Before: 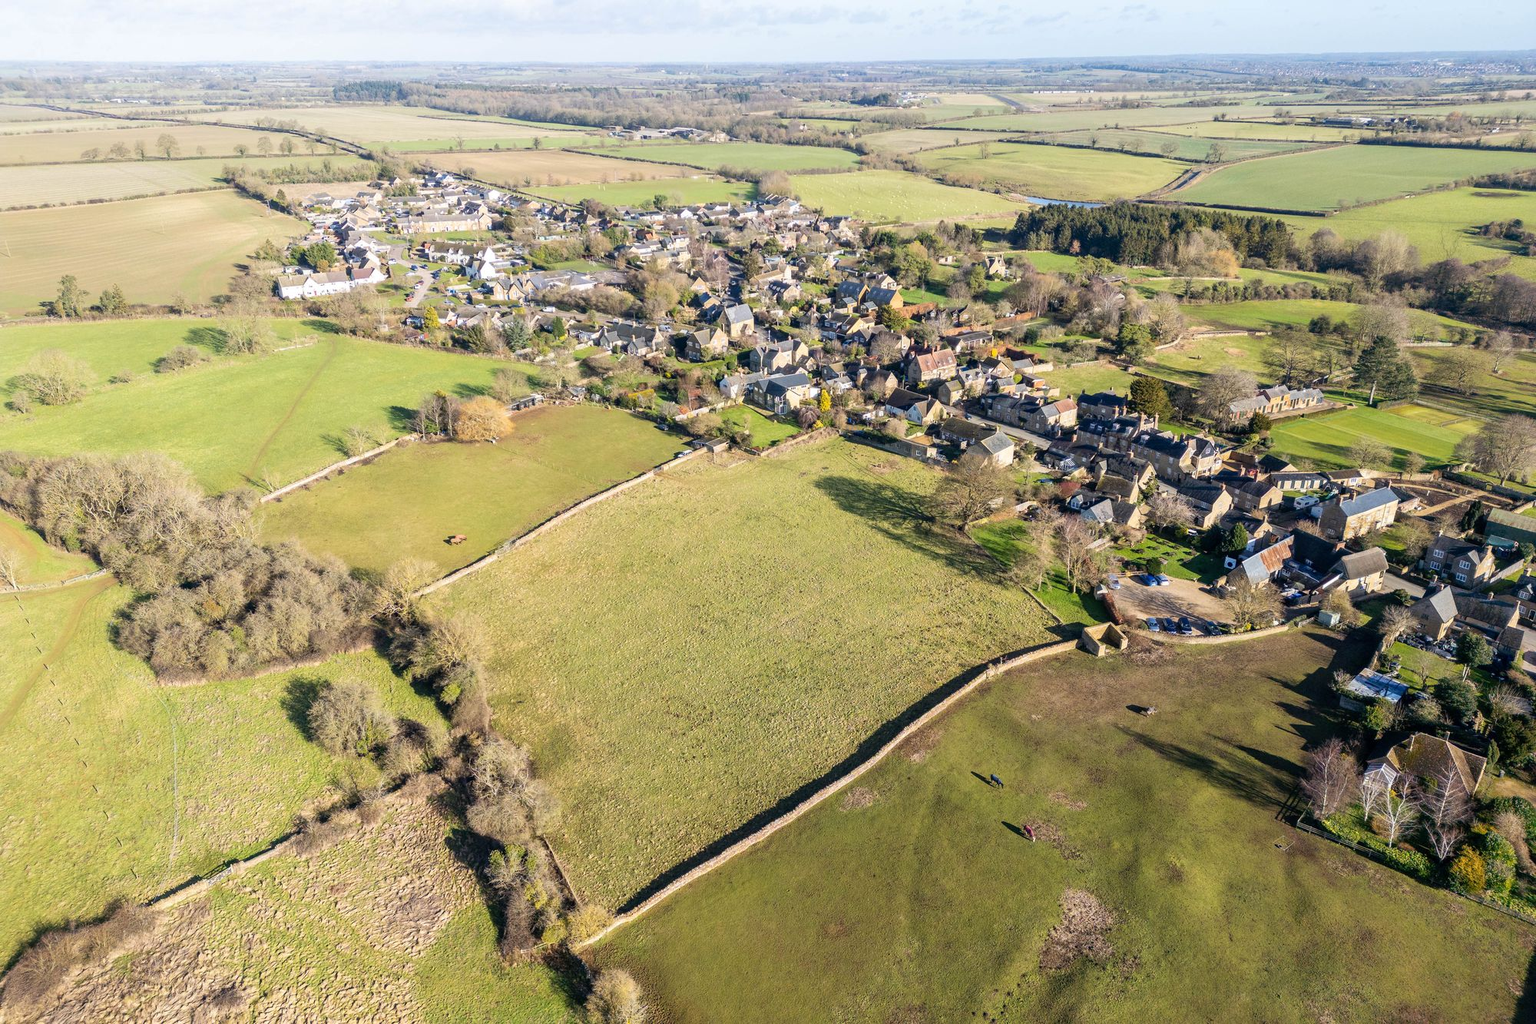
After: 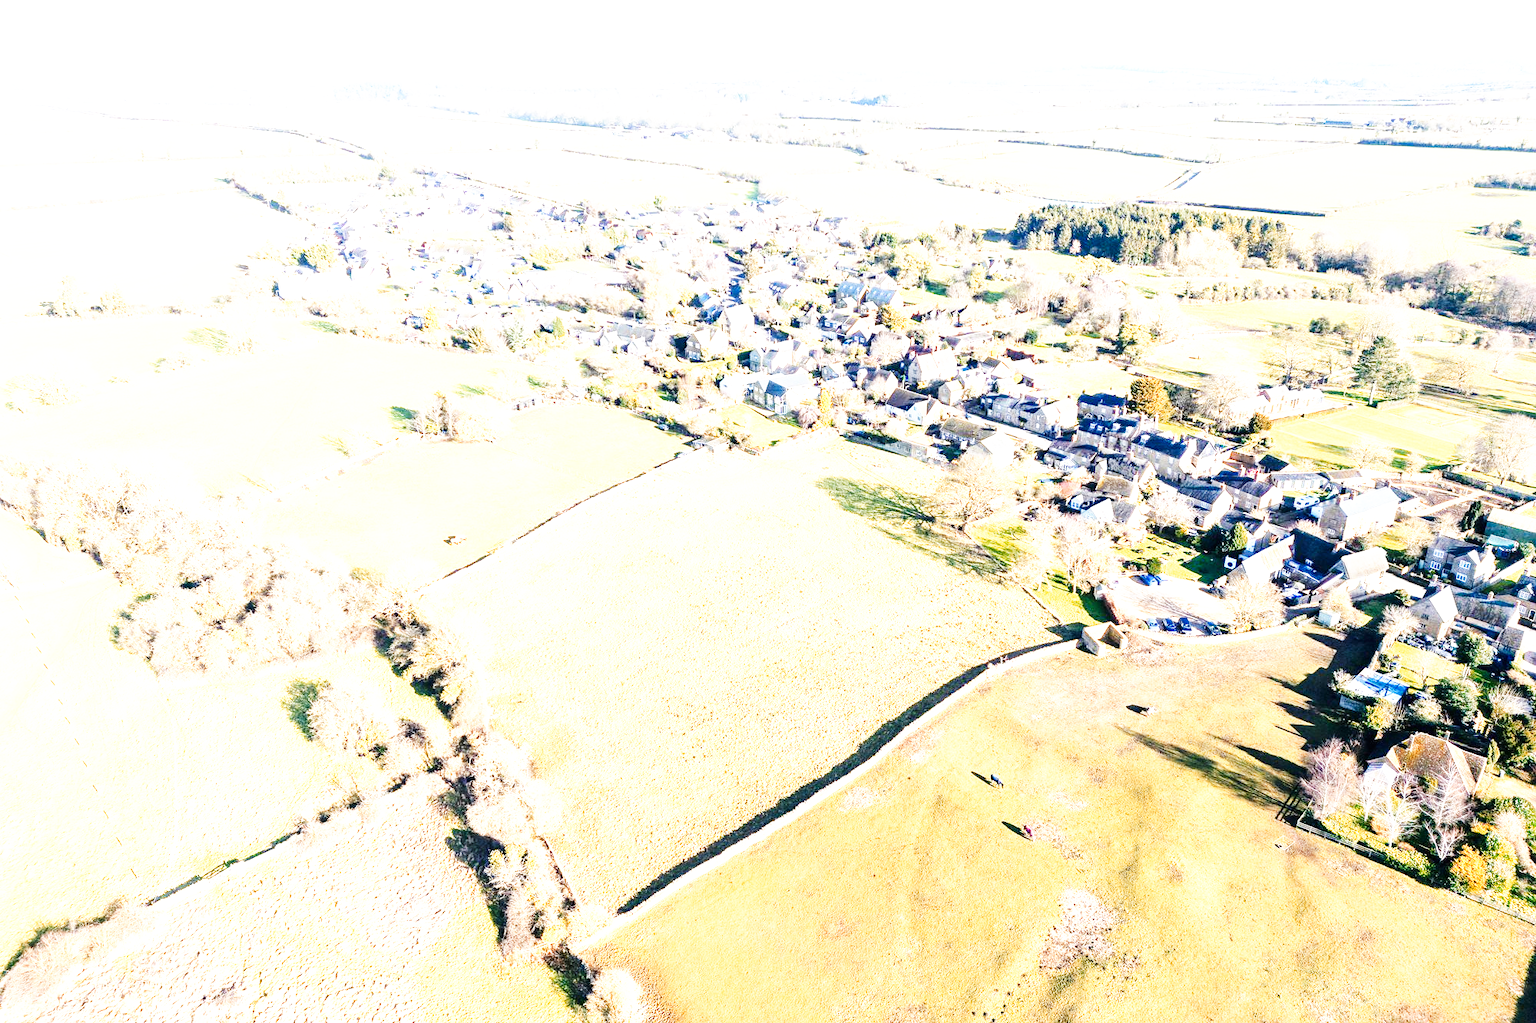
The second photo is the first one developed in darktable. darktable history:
contrast brightness saturation: saturation -0.047
exposure: black level correction 0, exposure 1.564 EV, compensate exposure bias true, compensate highlight preservation false
base curve: curves: ch0 [(0, 0) (0.007, 0.004) (0.027, 0.03) (0.046, 0.07) (0.207, 0.54) (0.442, 0.872) (0.673, 0.972) (1, 1)], exposure shift 0.01, preserve colors none
color zones: curves: ch1 [(0, 0.469) (0.072, 0.457) (0.243, 0.494) (0.429, 0.5) (0.571, 0.5) (0.714, 0.5) (0.857, 0.5) (1, 0.469)]; ch2 [(0, 0.499) (0.143, 0.467) (0.242, 0.436) (0.429, 0.493) (0.571, 0.5) (0.714, 0.5) (0.857, 0.5) (1, 0.499)]
